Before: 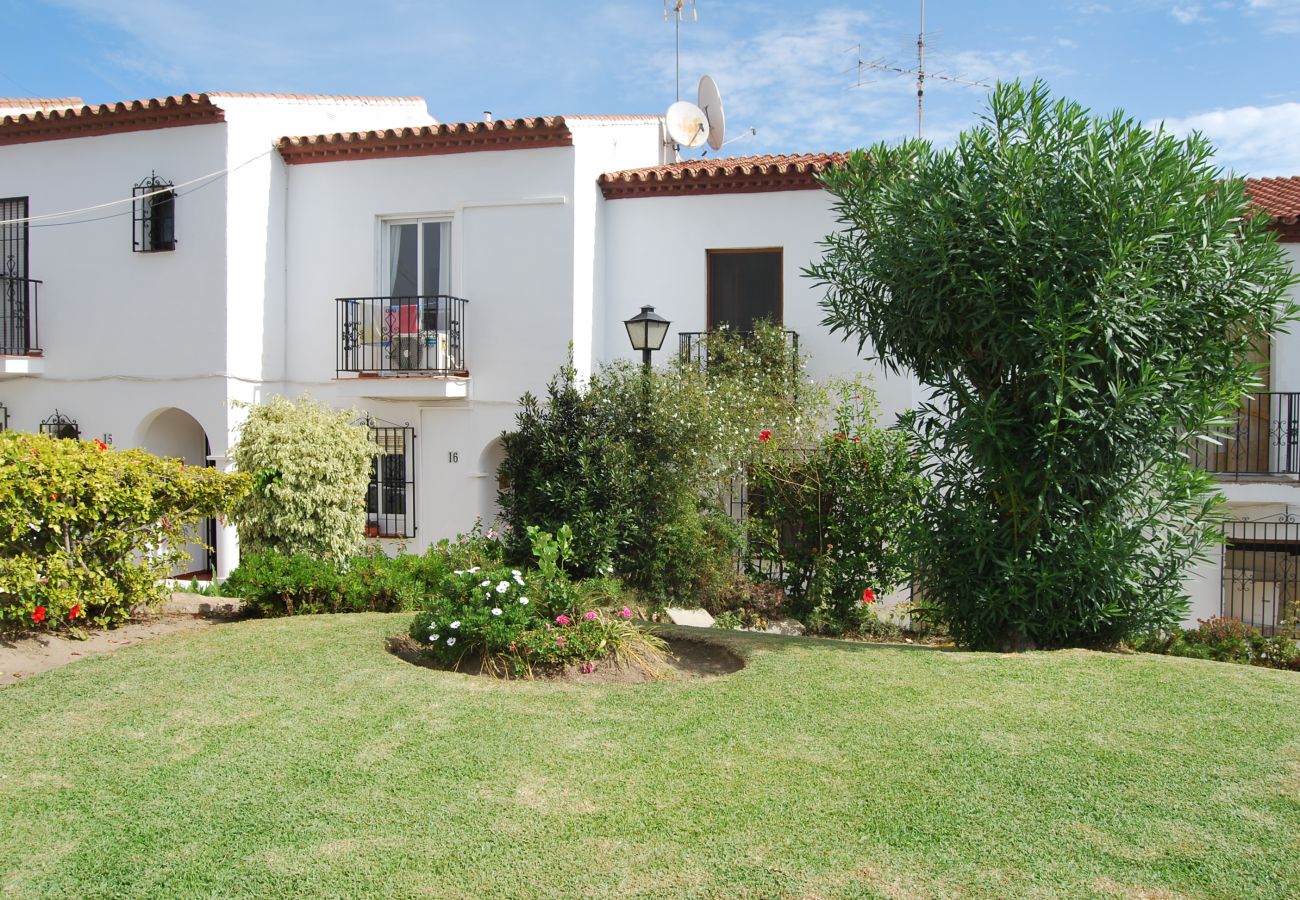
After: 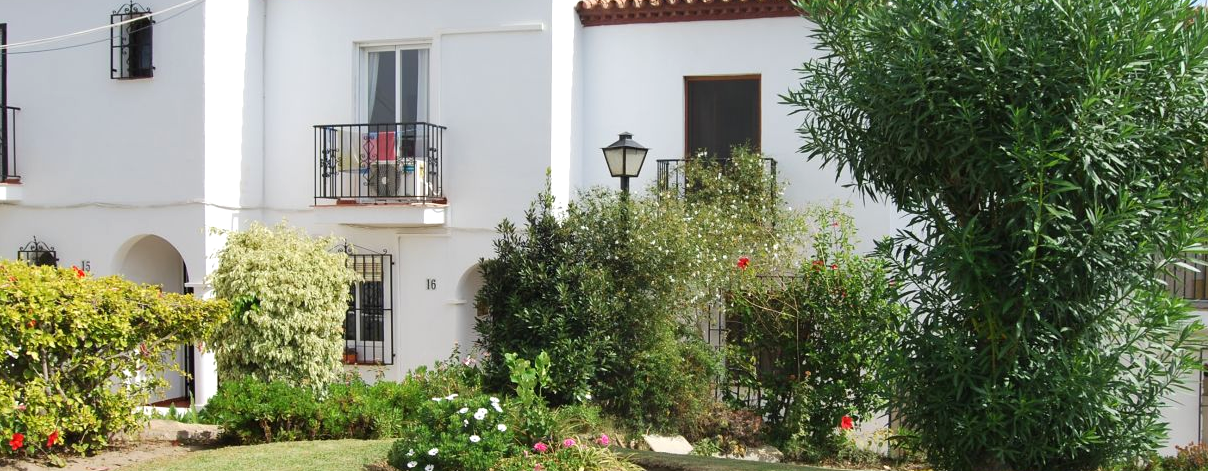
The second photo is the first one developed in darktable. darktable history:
crop: left 1.744%, top 19.225%, right 5.069%, bottom 28.357%
exposure: exposure 0.161 EV, compensate highlight preservation false
